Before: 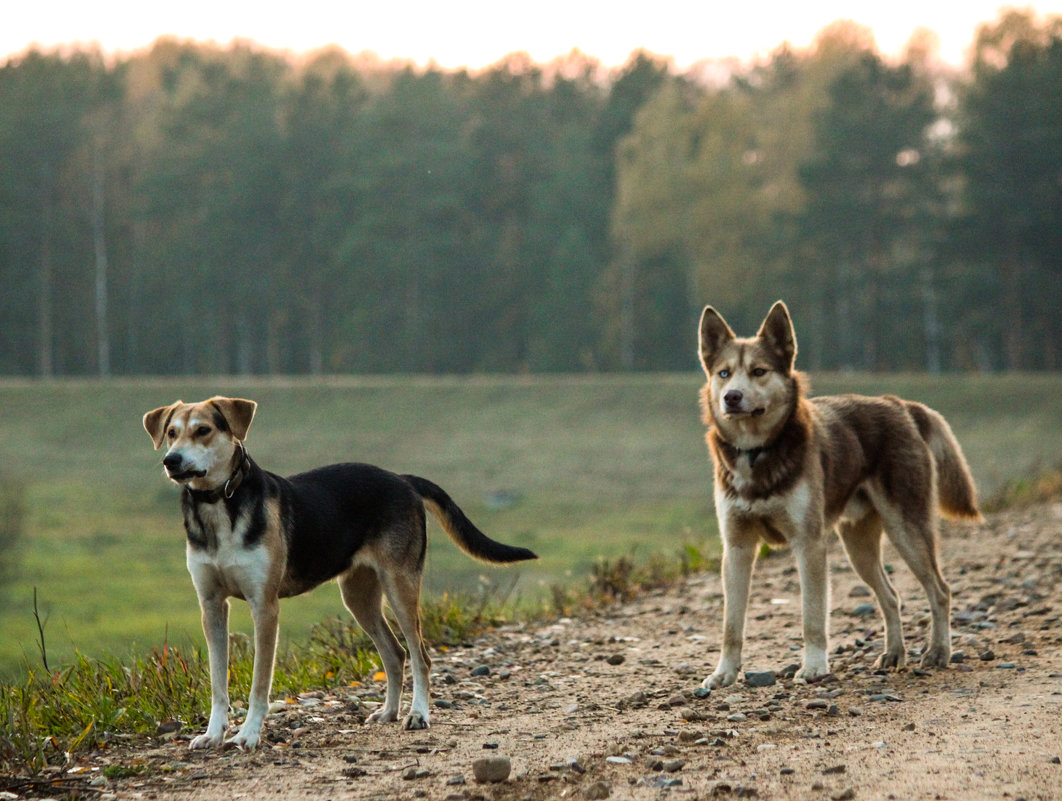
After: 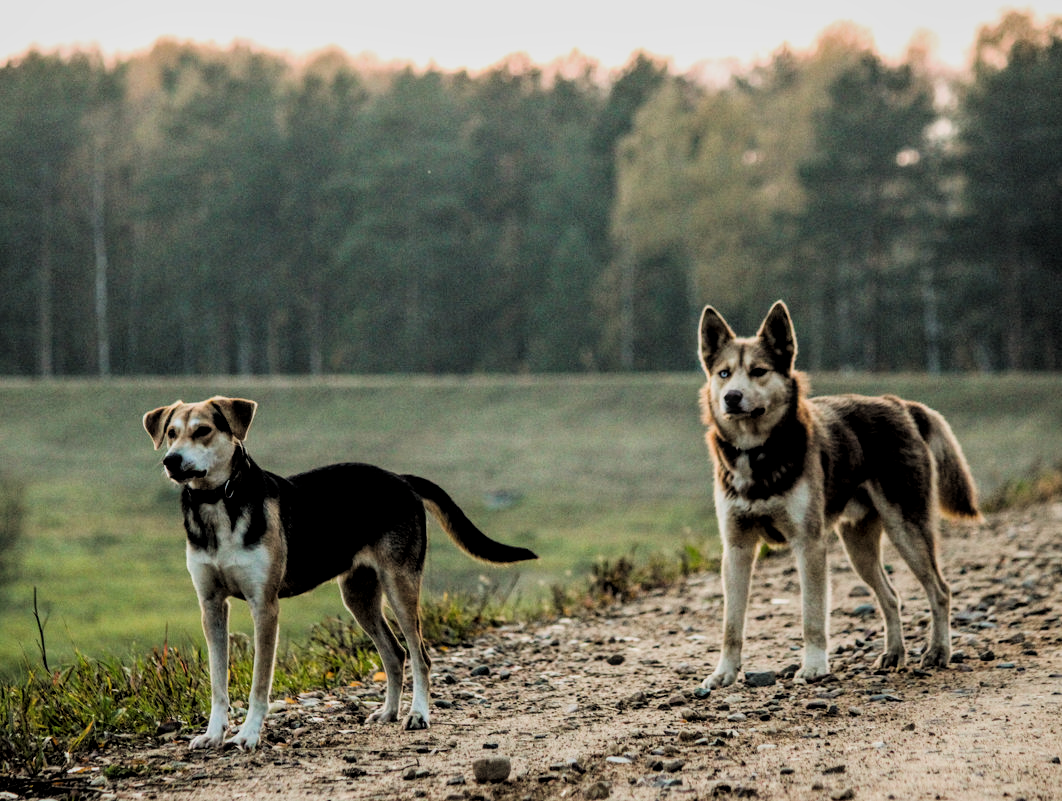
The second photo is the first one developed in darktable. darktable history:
local contrast: on, module defaults
filmic rgb: black relative exposure -5.11 EV, white relative exposure 3.99 EV, hardness 2.88, contrast 1.297, add noise in highlights 0, preserve chrominance luminance Y, color science v3 (2019), use custom middle-gray values true, contrast in highlights soft
